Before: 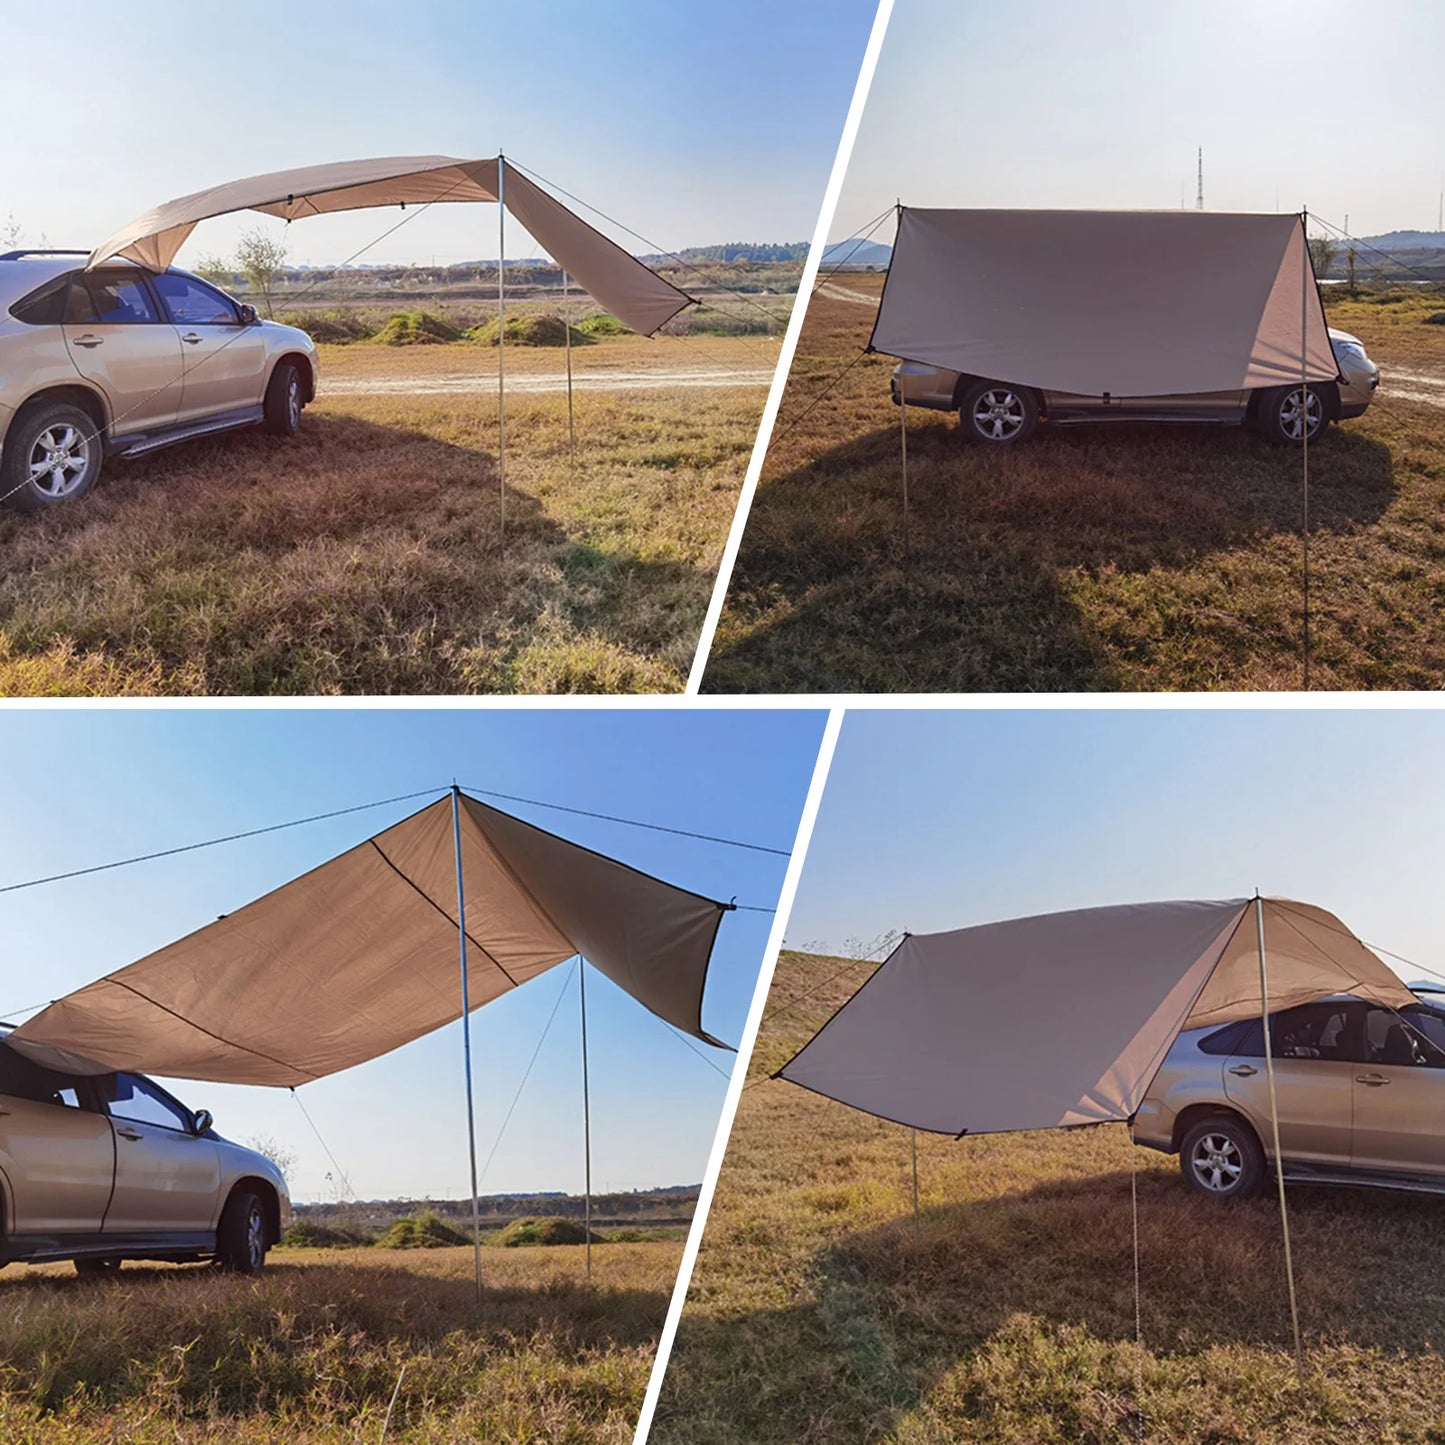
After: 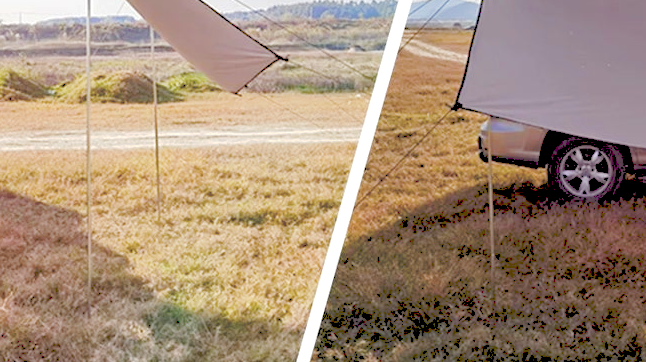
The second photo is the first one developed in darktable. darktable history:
color balance rgb: shadows lift › luminance -9.41%, highlights gain › luminance 17.6%, global offset › luminance -1.45%, perceptual saturation grading › highlights -17.77%, perceptual saturation grading › mid-tones 33.1%, perceptual saturation grading › shadows 50.52%, global vibrance 24.22%
tone curve: curves: ch0 [(0, 0) (0.003, 0.275) (0.011, 0.288) (0.025, 0.309) (0.044, 0.326) (0.069, 0.346) (0.1, 0.37) (0.136, 0.396) (0.177, 0.432) (0.224, 0.473) (0.277, 0.516) (0.335, 0.566) (0.399, 0.611) (0.468, 0.661) (0.543, 0.711) (0.623, 0.761) (0.709, 0.817) (0.801, 0.867) (0.898, 0.911) (1, 1)], preserve colors none
crop: left 28.64%, top 16.832%, right 26.637%, bottom 58.055%
